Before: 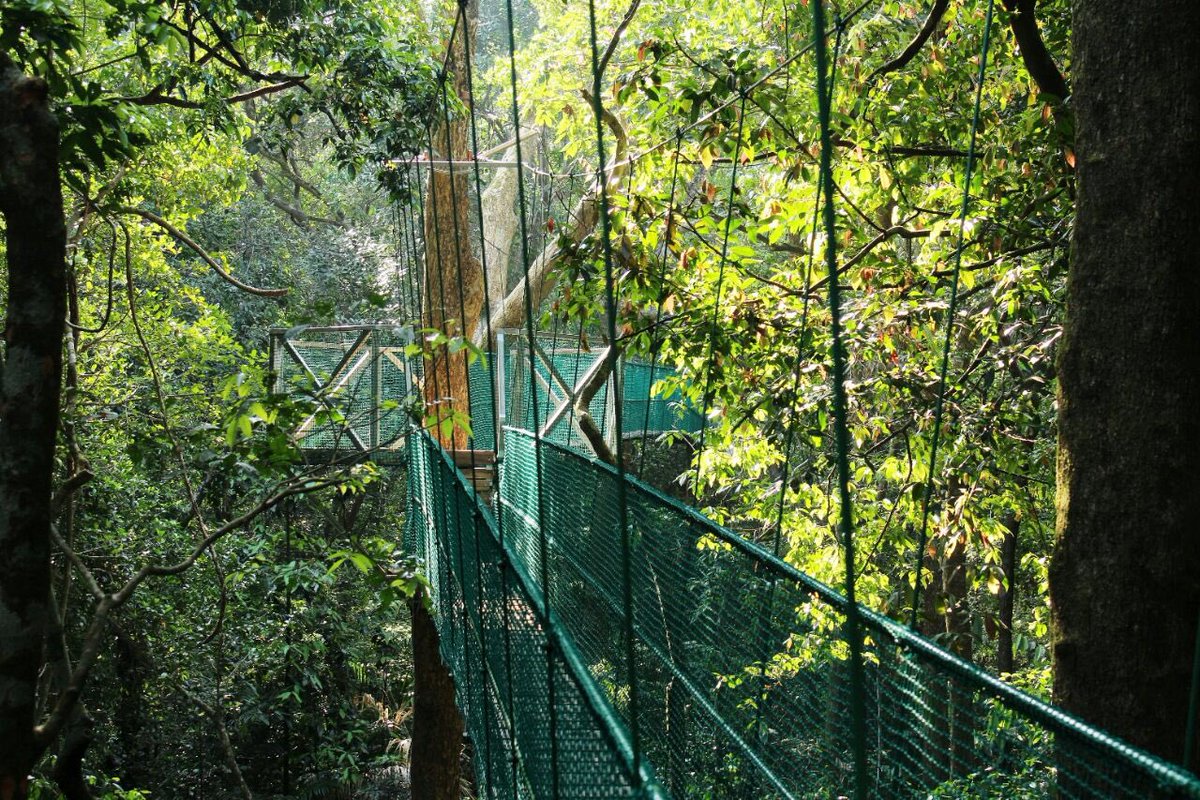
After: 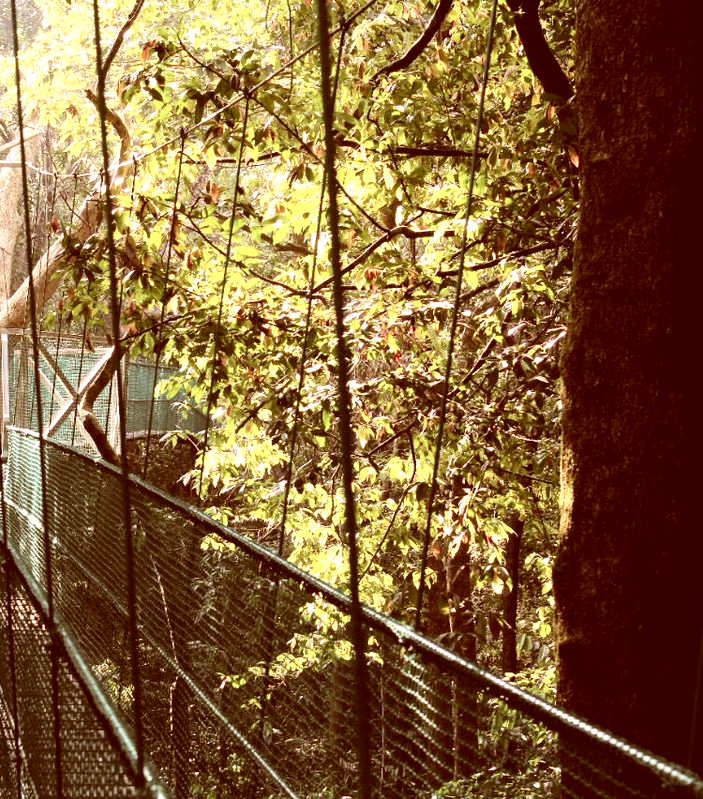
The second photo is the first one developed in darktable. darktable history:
exposure: black level correction 0.001, exposure 0.5 EV, compensate highlight preservation false
color correction: highlights a* 9.57, highlights b* 8.52, shadows a* 39.33, shadows b* 39.76, saturation 0.798
contrast brightness saturation: contrast 0.106, saturation -0.163
crop: left 41.354%
